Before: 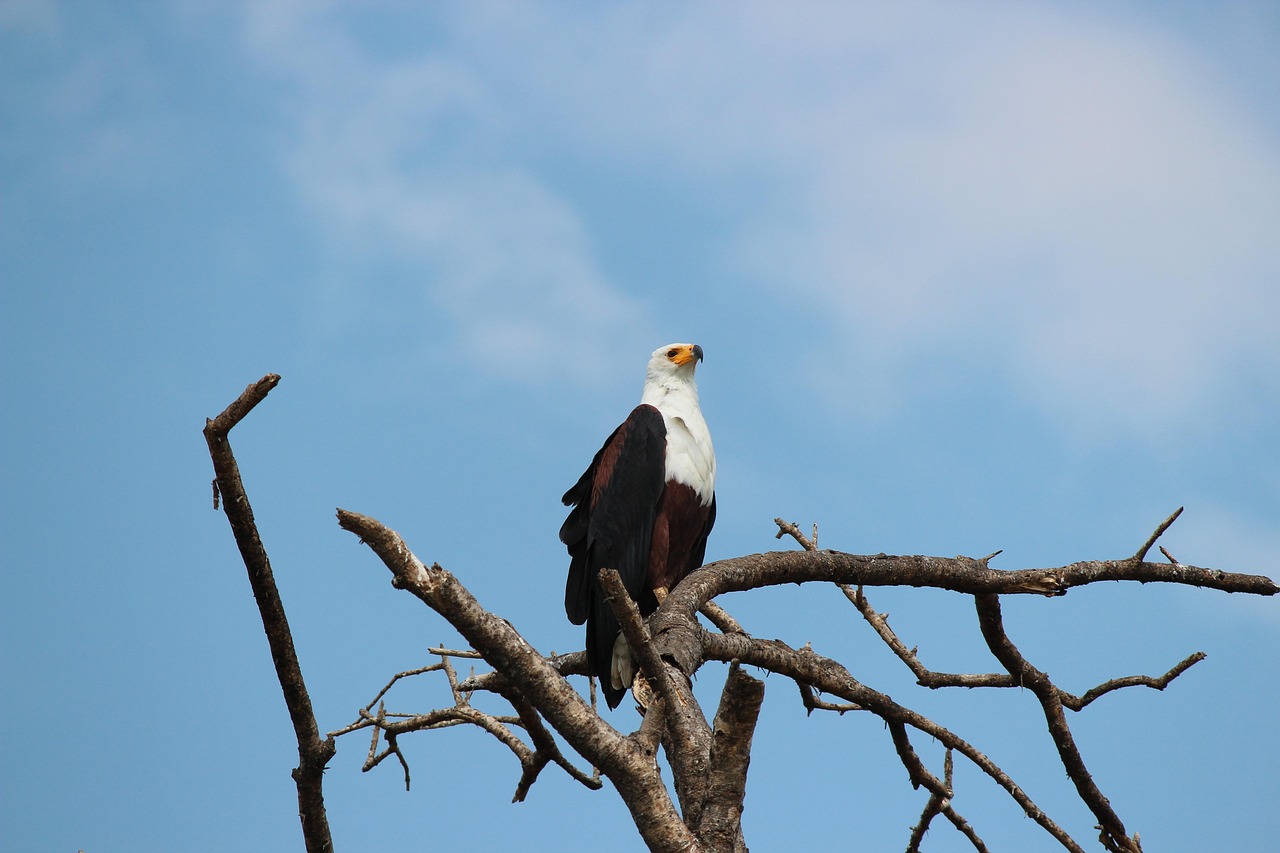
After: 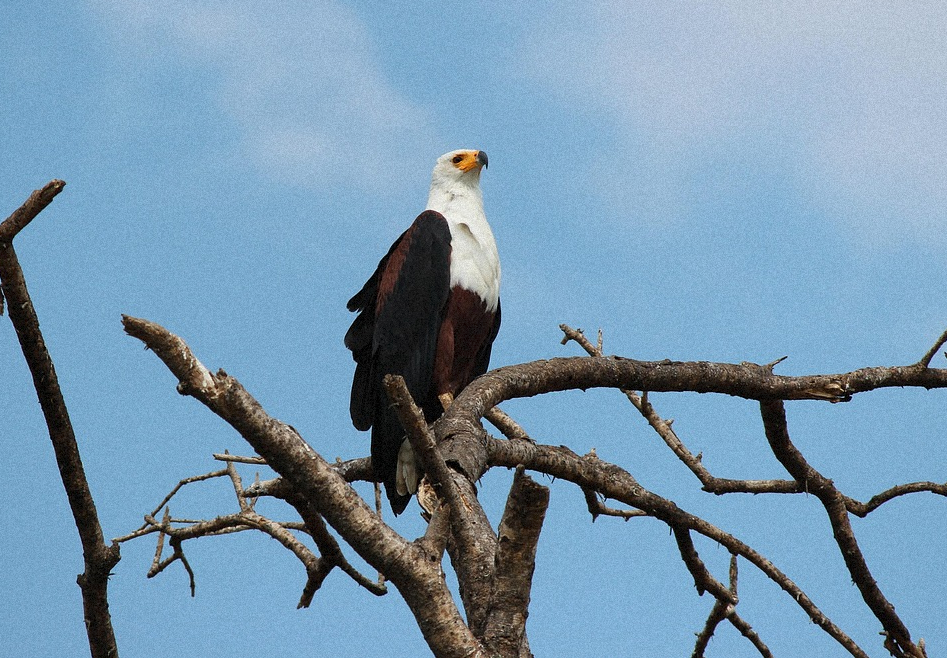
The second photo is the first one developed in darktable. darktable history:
crop: left 16.871%, top 22.857%, right 9.116%
grain: mid-tones bias 0%
